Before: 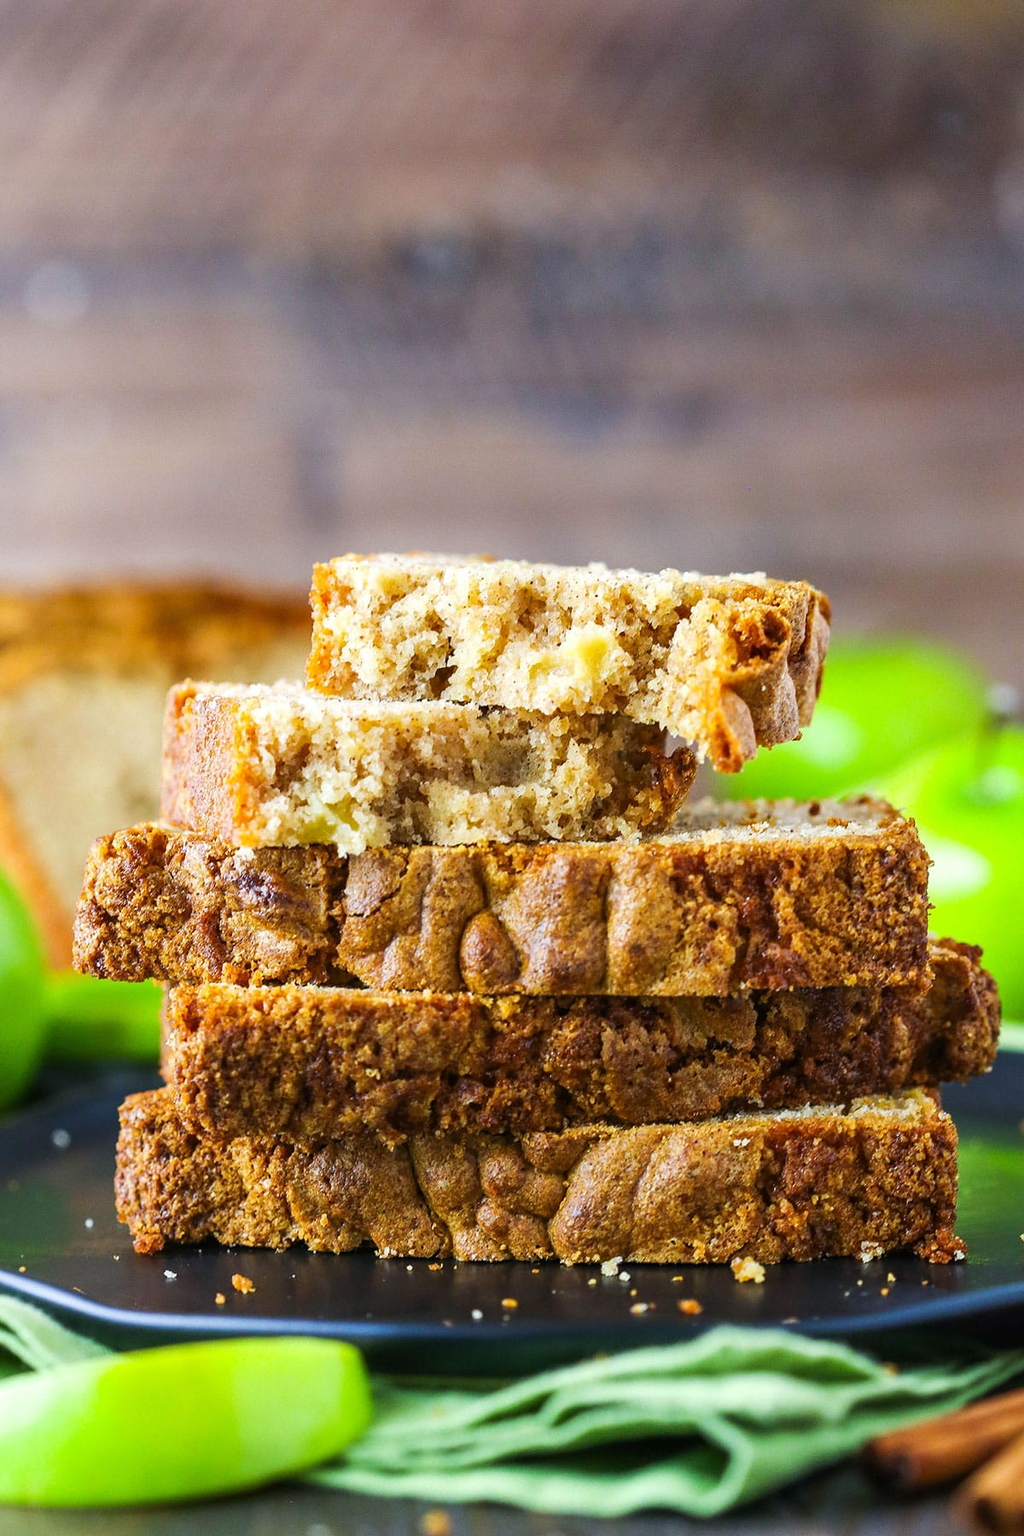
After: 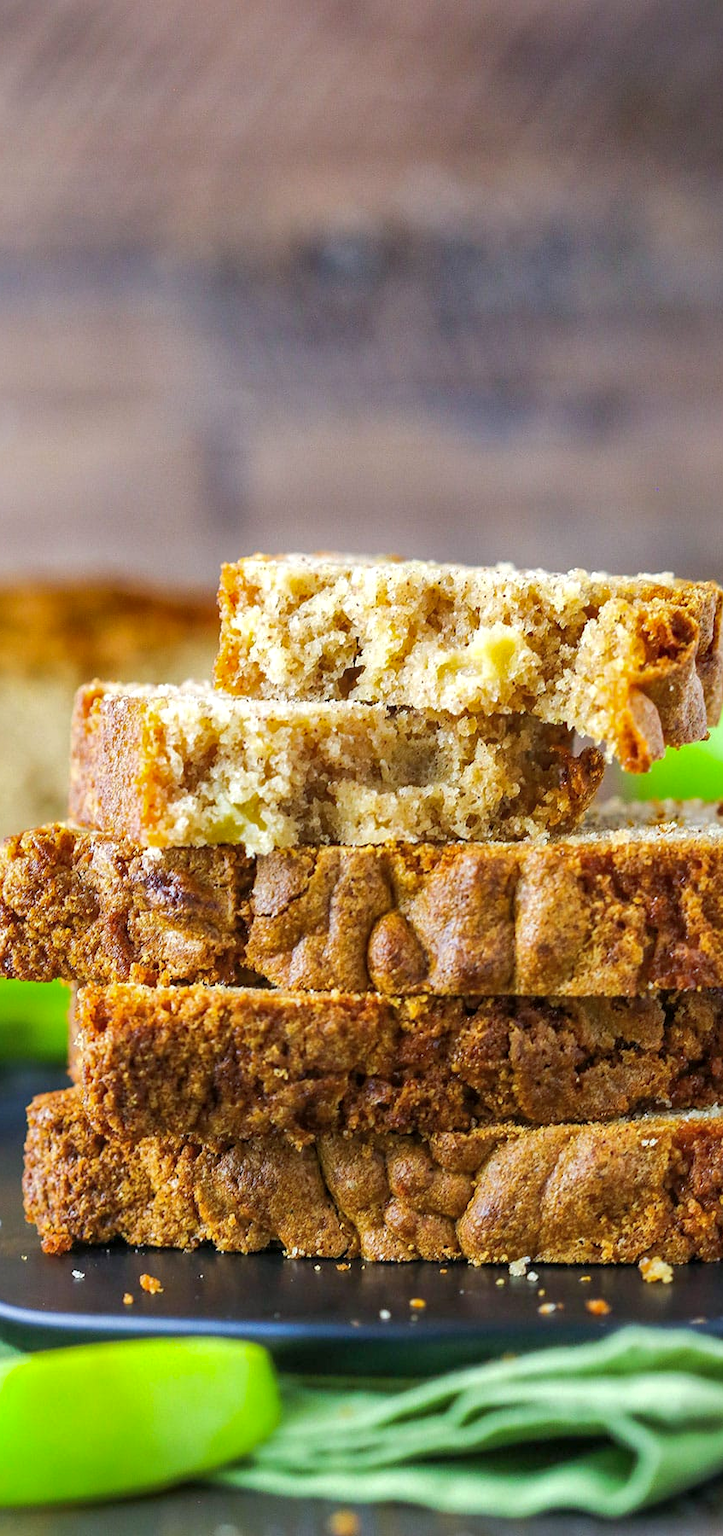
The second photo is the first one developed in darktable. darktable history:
crop and rotate: left 9.06%, right 20.231%
local contrast: highlights 106%, shadows 98%, detail 120%, midtone range 0.2
shadows and highlights: on, module defaults
